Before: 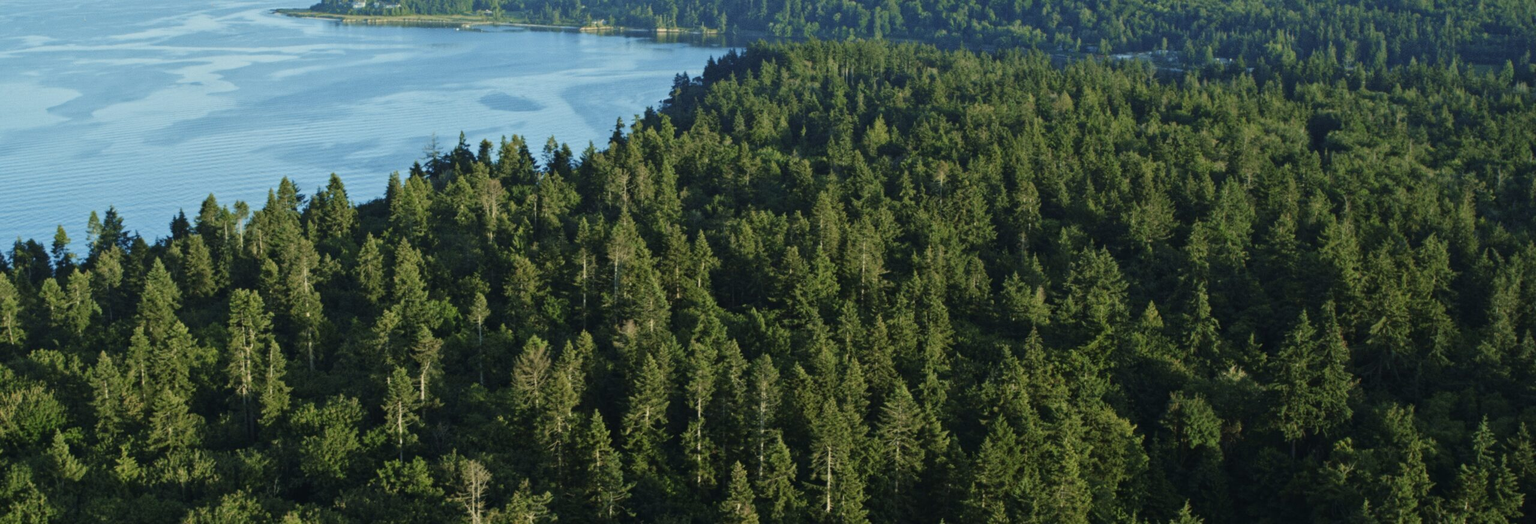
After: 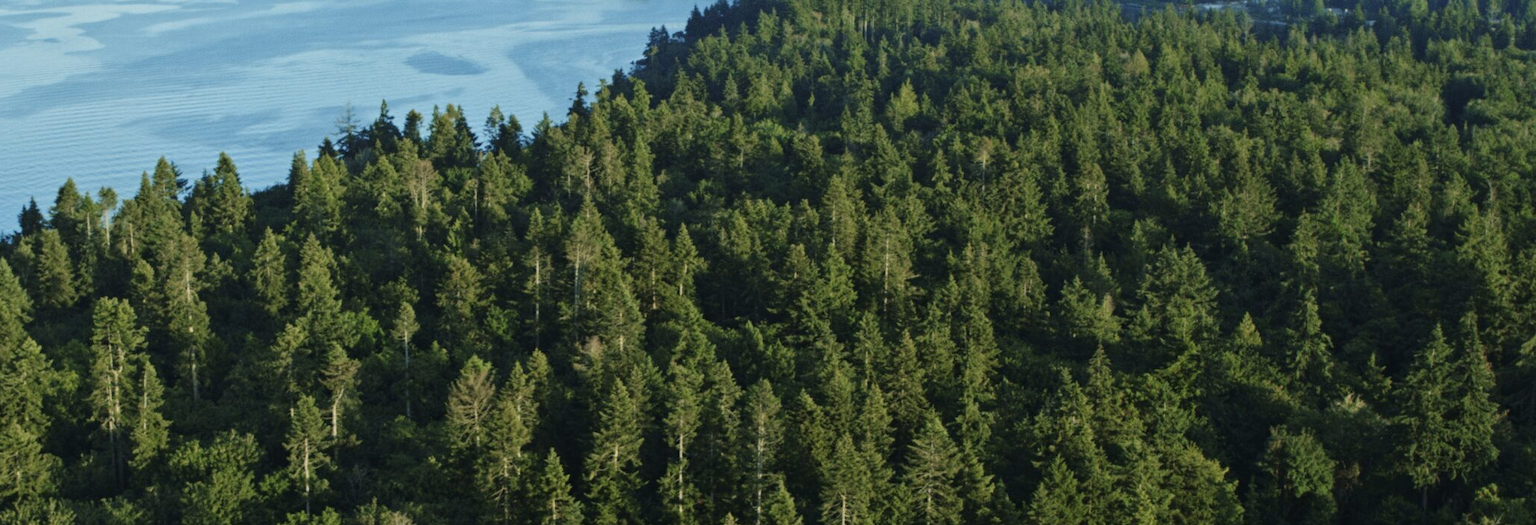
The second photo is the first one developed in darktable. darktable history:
crop and rotate: left 10.151%, top 10.048%, right 9.965%, bottom 9.753%
